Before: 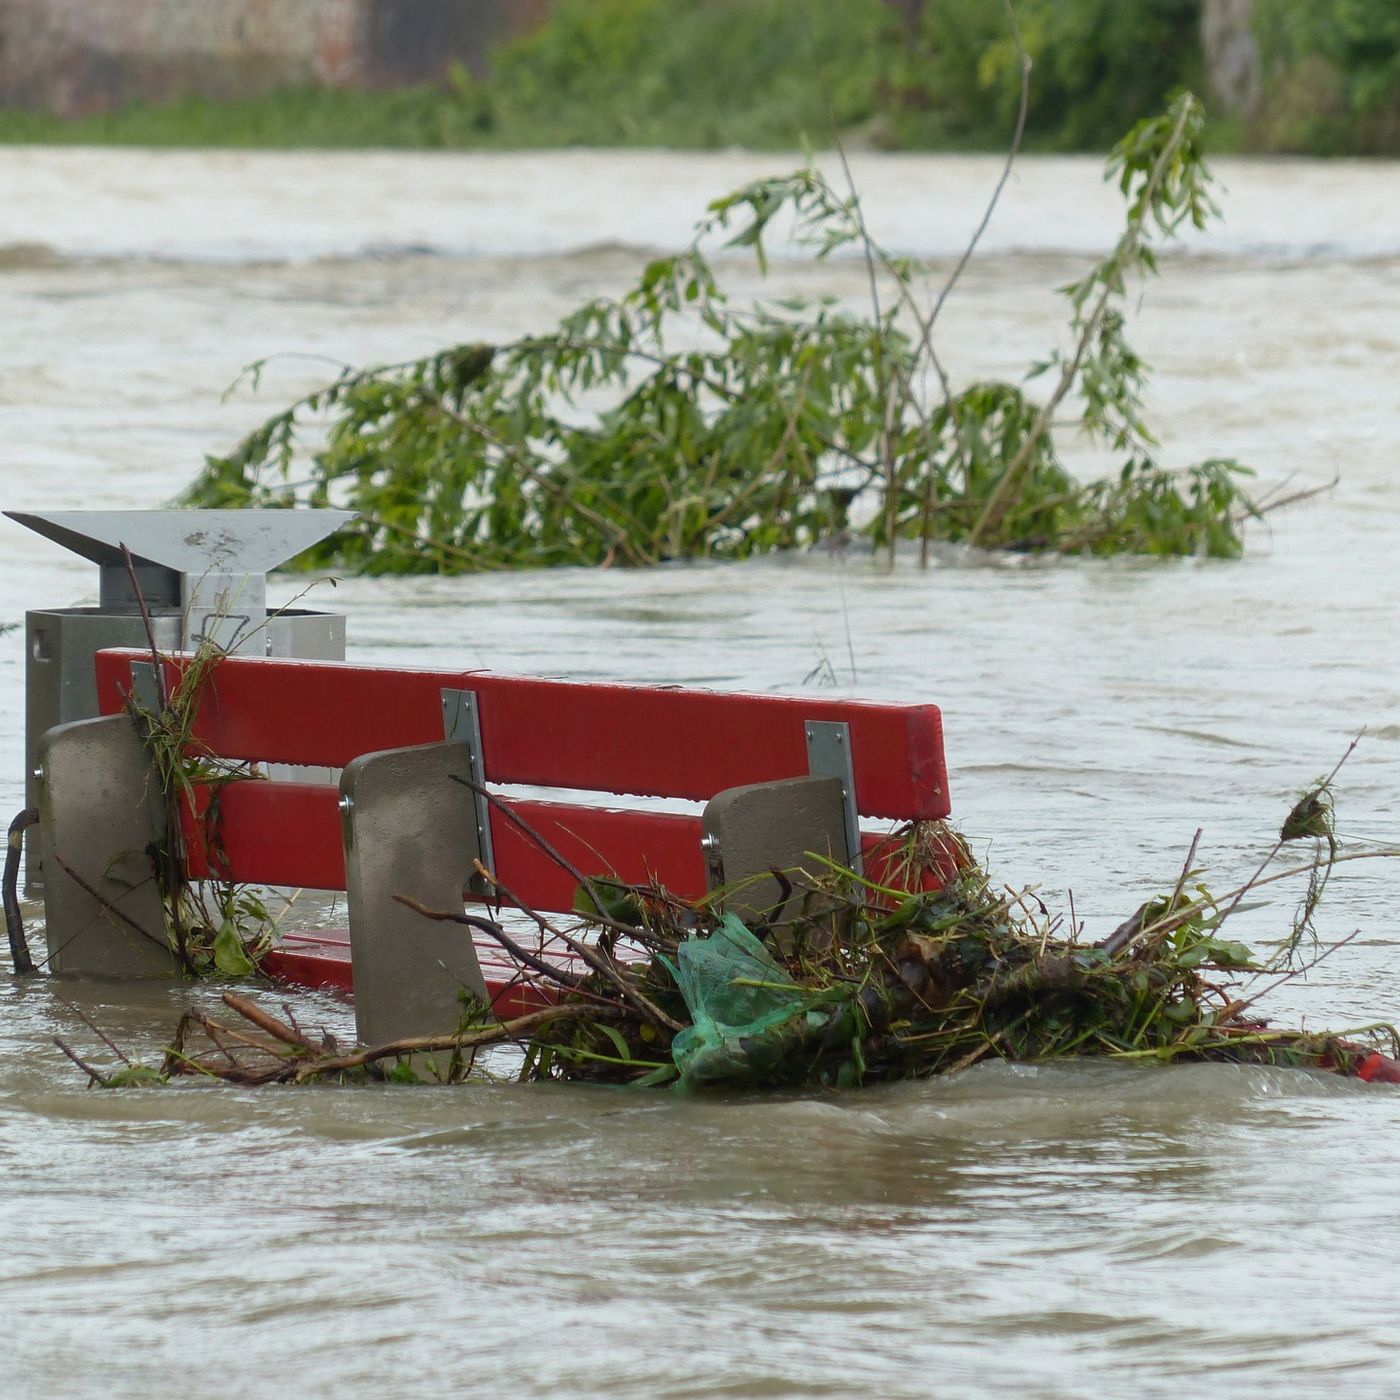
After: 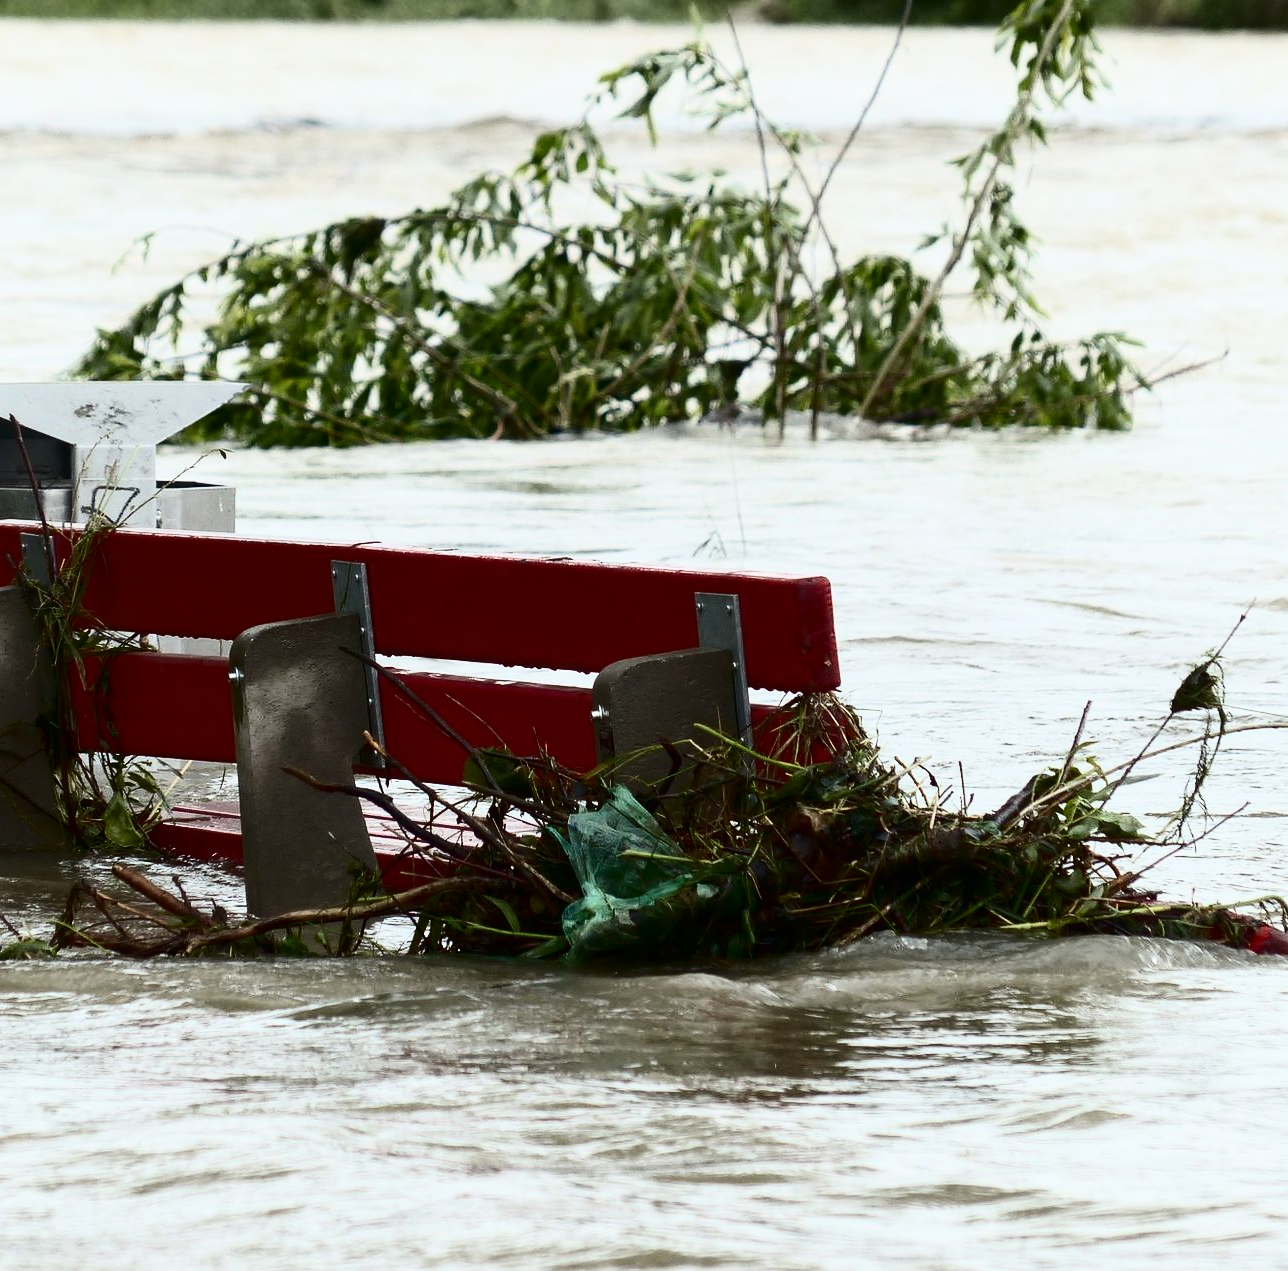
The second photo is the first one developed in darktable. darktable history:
crop and rotate: left 7.988%, top 9.144%
contrast brightness saturation: contrast 0.508, saturation -0.084
